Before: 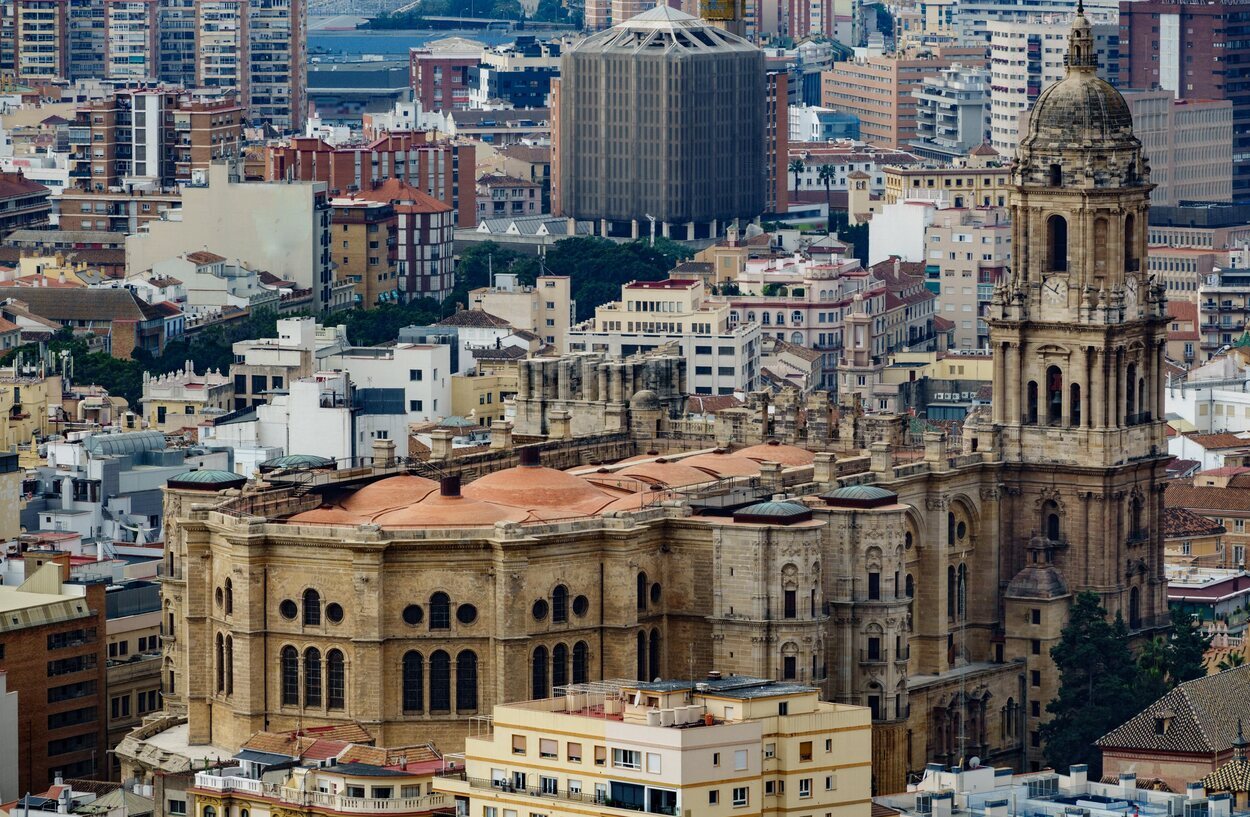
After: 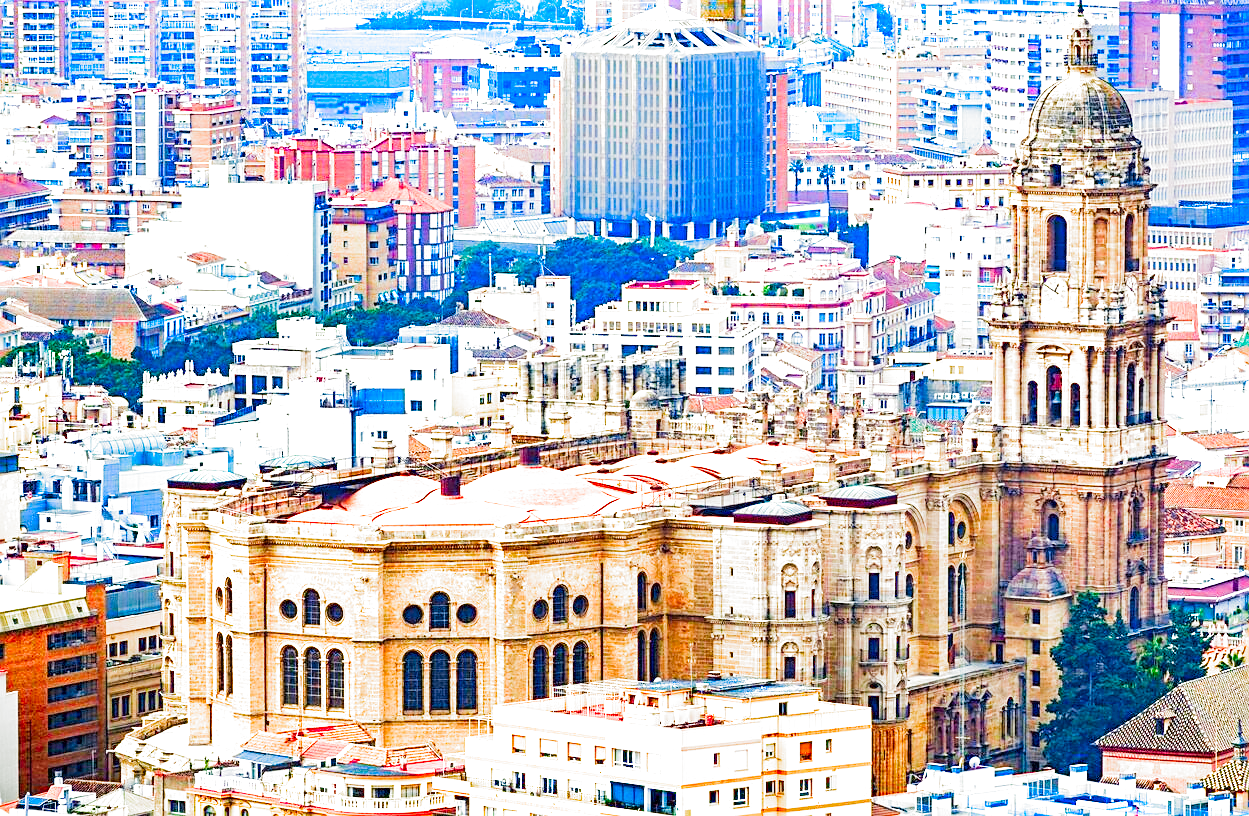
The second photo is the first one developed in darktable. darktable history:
exposure: exposure 3.068 EV, compensate highlight preservation false
sharpen: on, module defaults
crop: left 0.079%
color correction: highlights b* 0.031, saturation 2.19
filmic rgb: middle gray luminance 18.34%, black relative exposure -11.29 EV, white relative exposure 3.75 EV, target black luminance 0%, hardness 5.84, latitude 57.89%, contrast 0.964, shadows ↔ highlights balance 49.32%, preserve chrominance RGB euclidean norm, color science v5 (2021), contrast in shadows safe, contrast in highlights safe
